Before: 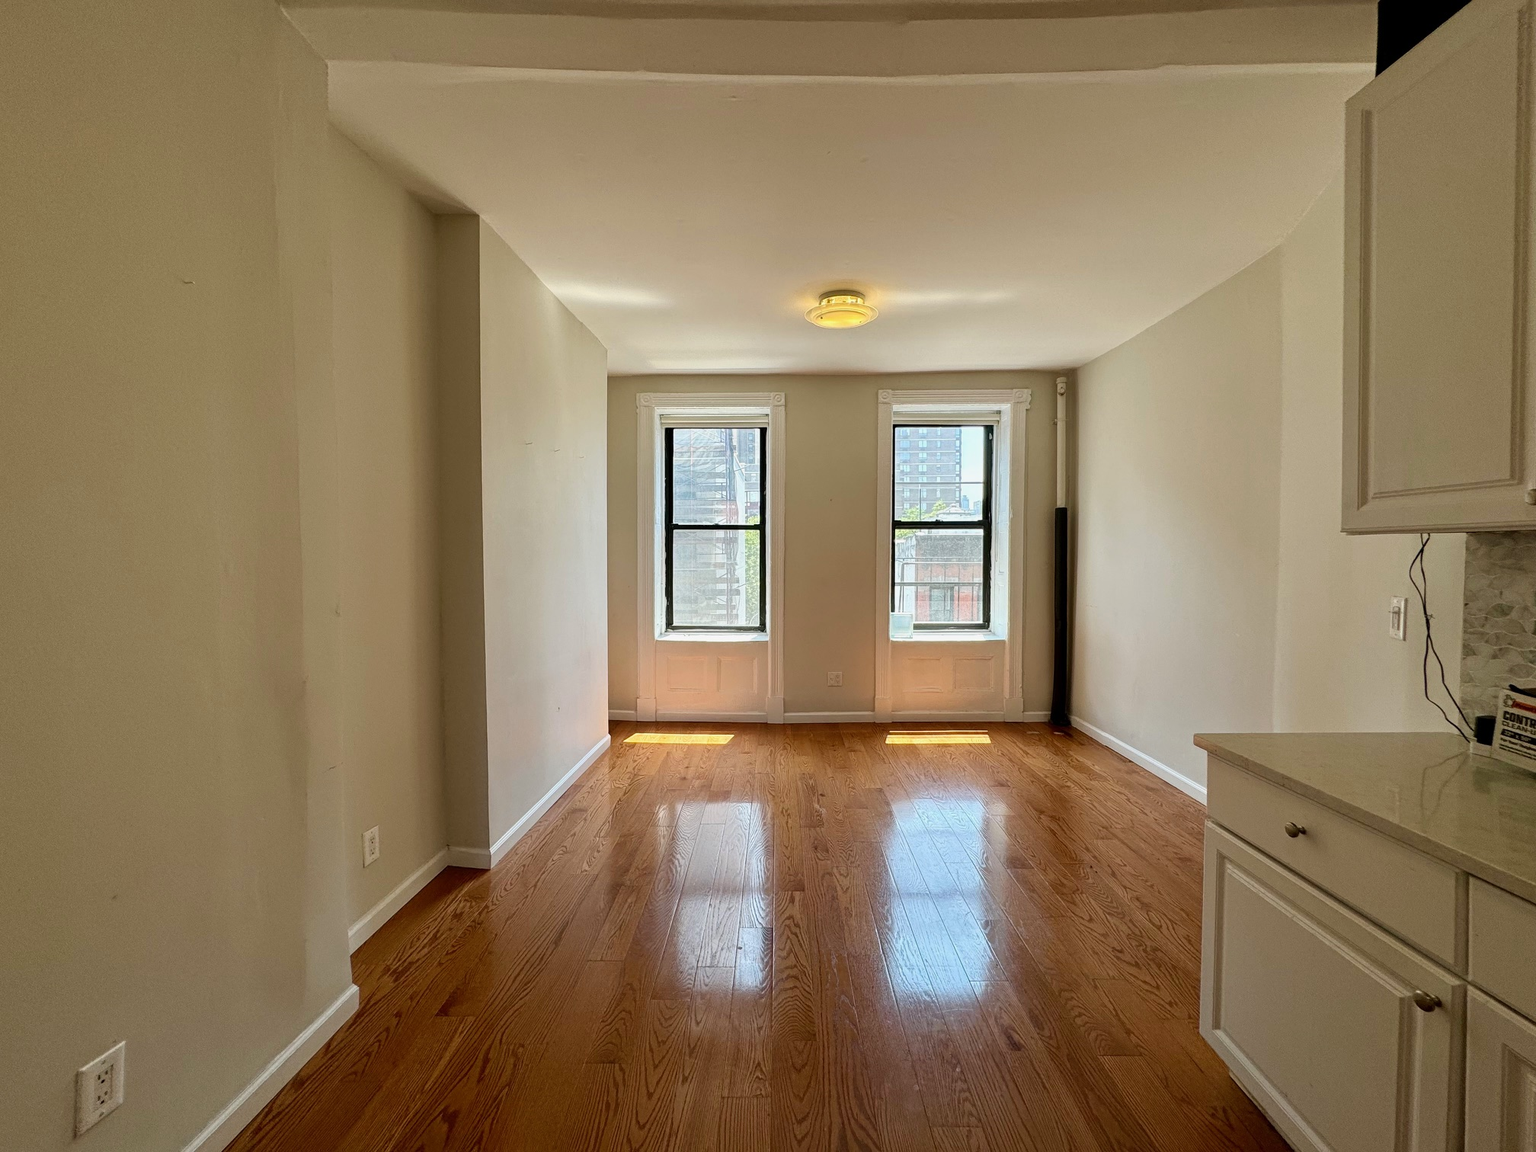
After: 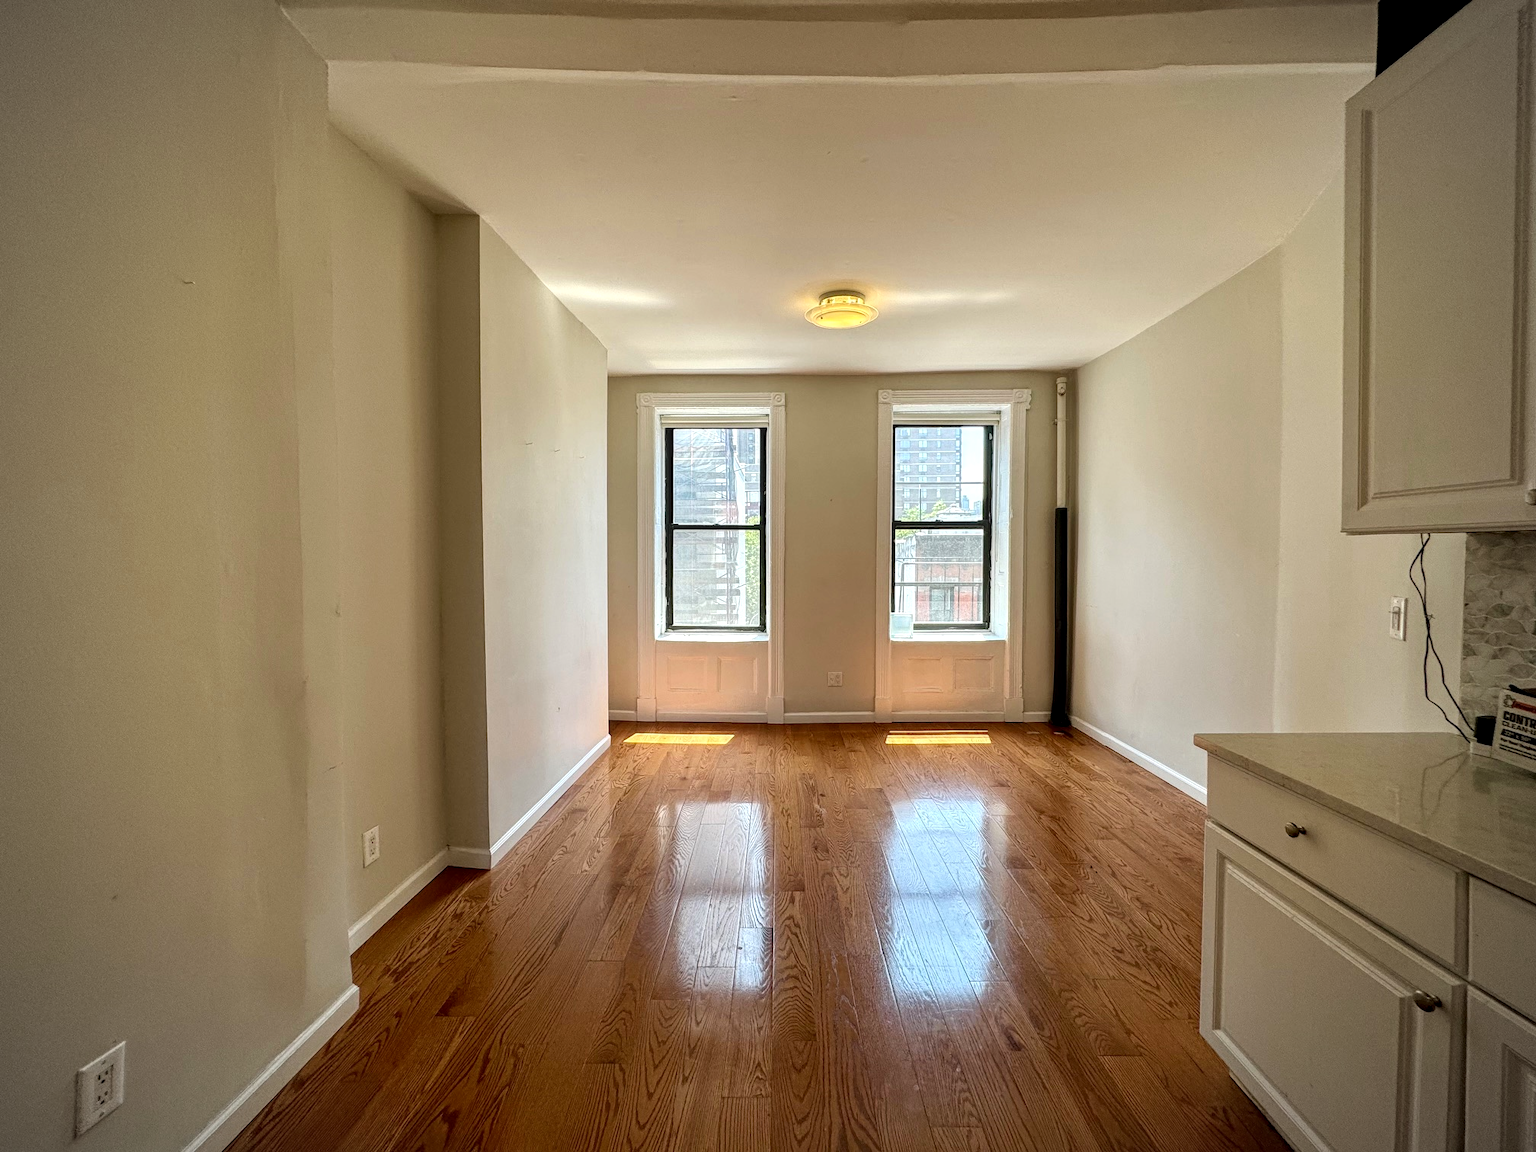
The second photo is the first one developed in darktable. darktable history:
vignetting: on, module defaults
local contrast: on, module defaults
exposure: exposure 0.2 EV, compensate highlight preservation false
tone equalizer: edges refinement/feathering 500, mask exposure compensation -1.57 EV, preserve details guided filter
